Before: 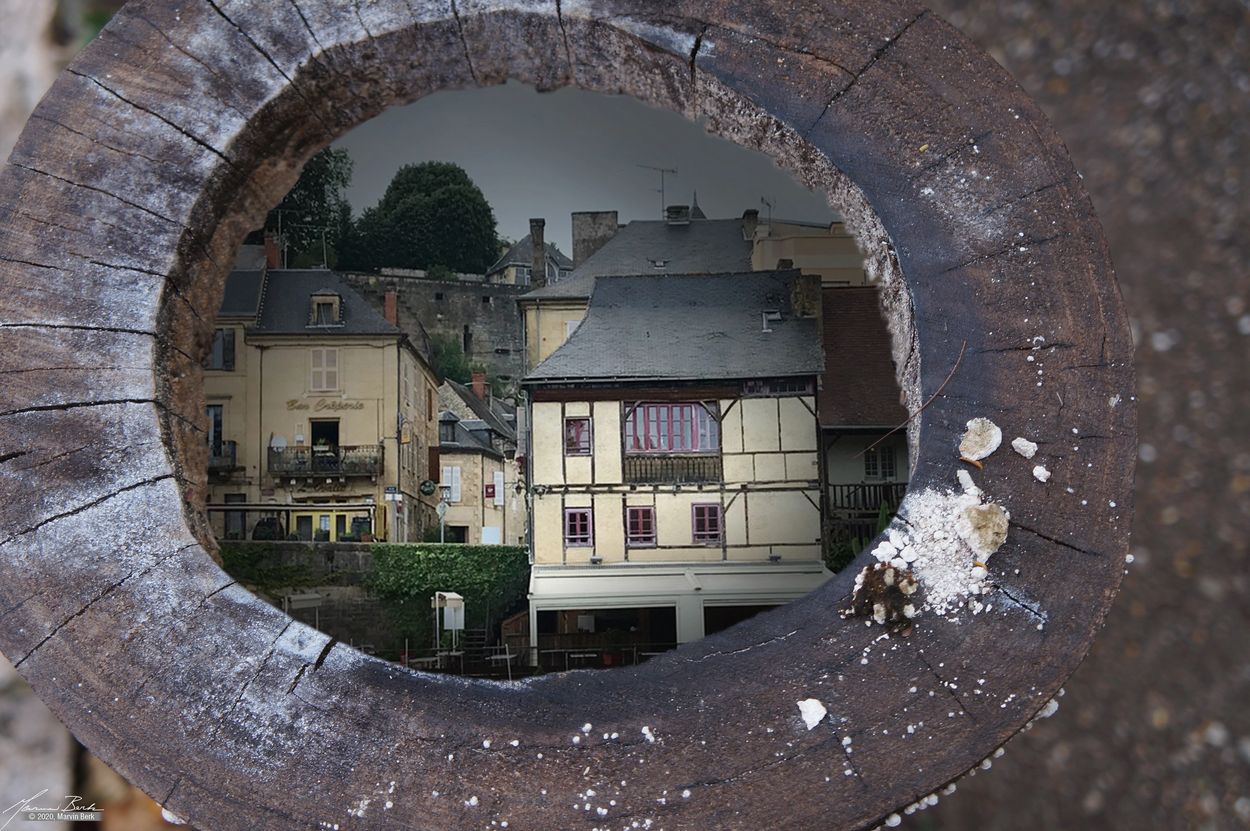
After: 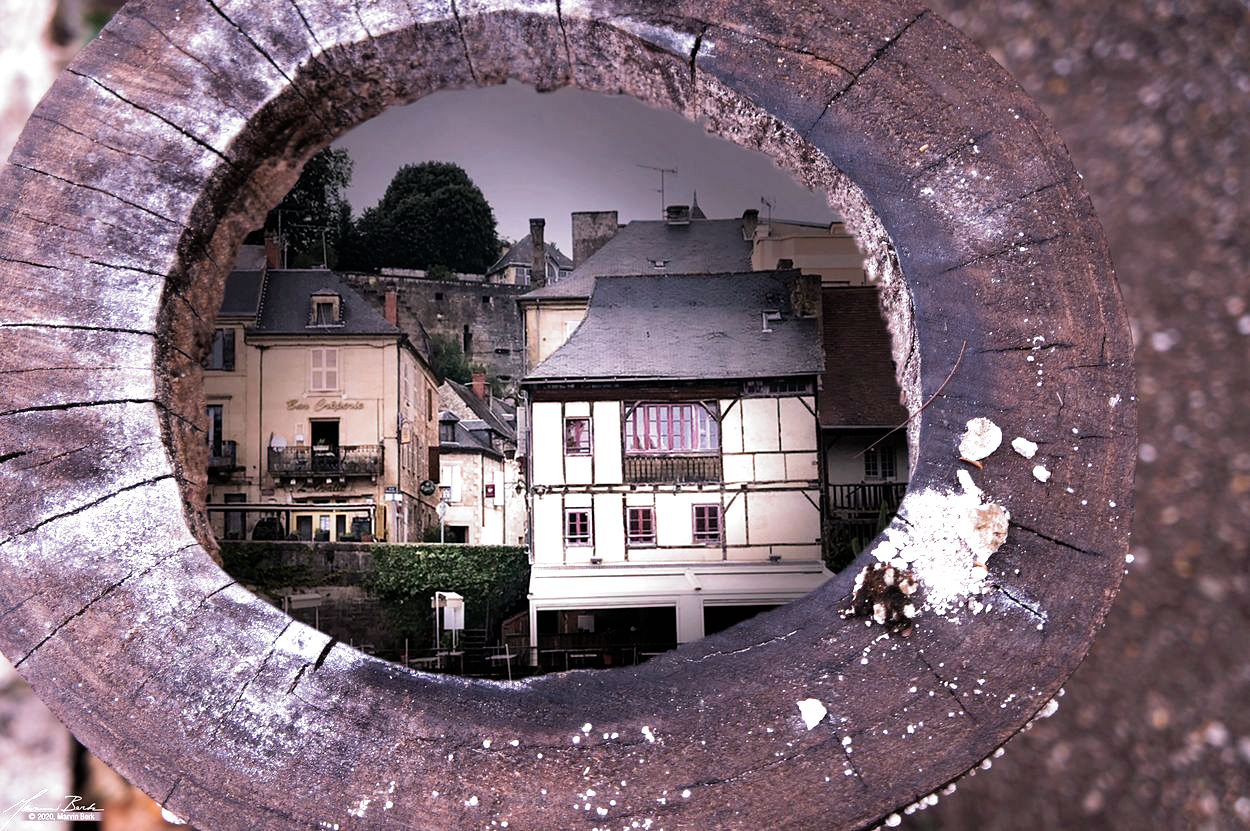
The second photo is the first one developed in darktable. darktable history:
filmic rgb: black relative exposure -8.2 EV, white relative exposure 2.2 EV, threshold 3 EV, hardness 7.11, latitude 75%, contrast 1.325, highlights saturation mix -2%, shadows ↔ highlights balance 30%, preserve chrominance RGB euclidean norm, color science v5 (2021), contrast in shadows safe, contrast in highlights safe, enable highlight reconstruction true
white balance: red 1.188, blue 1.11
exposure: exposure 0.636 EV, compensate highlight preservation false
